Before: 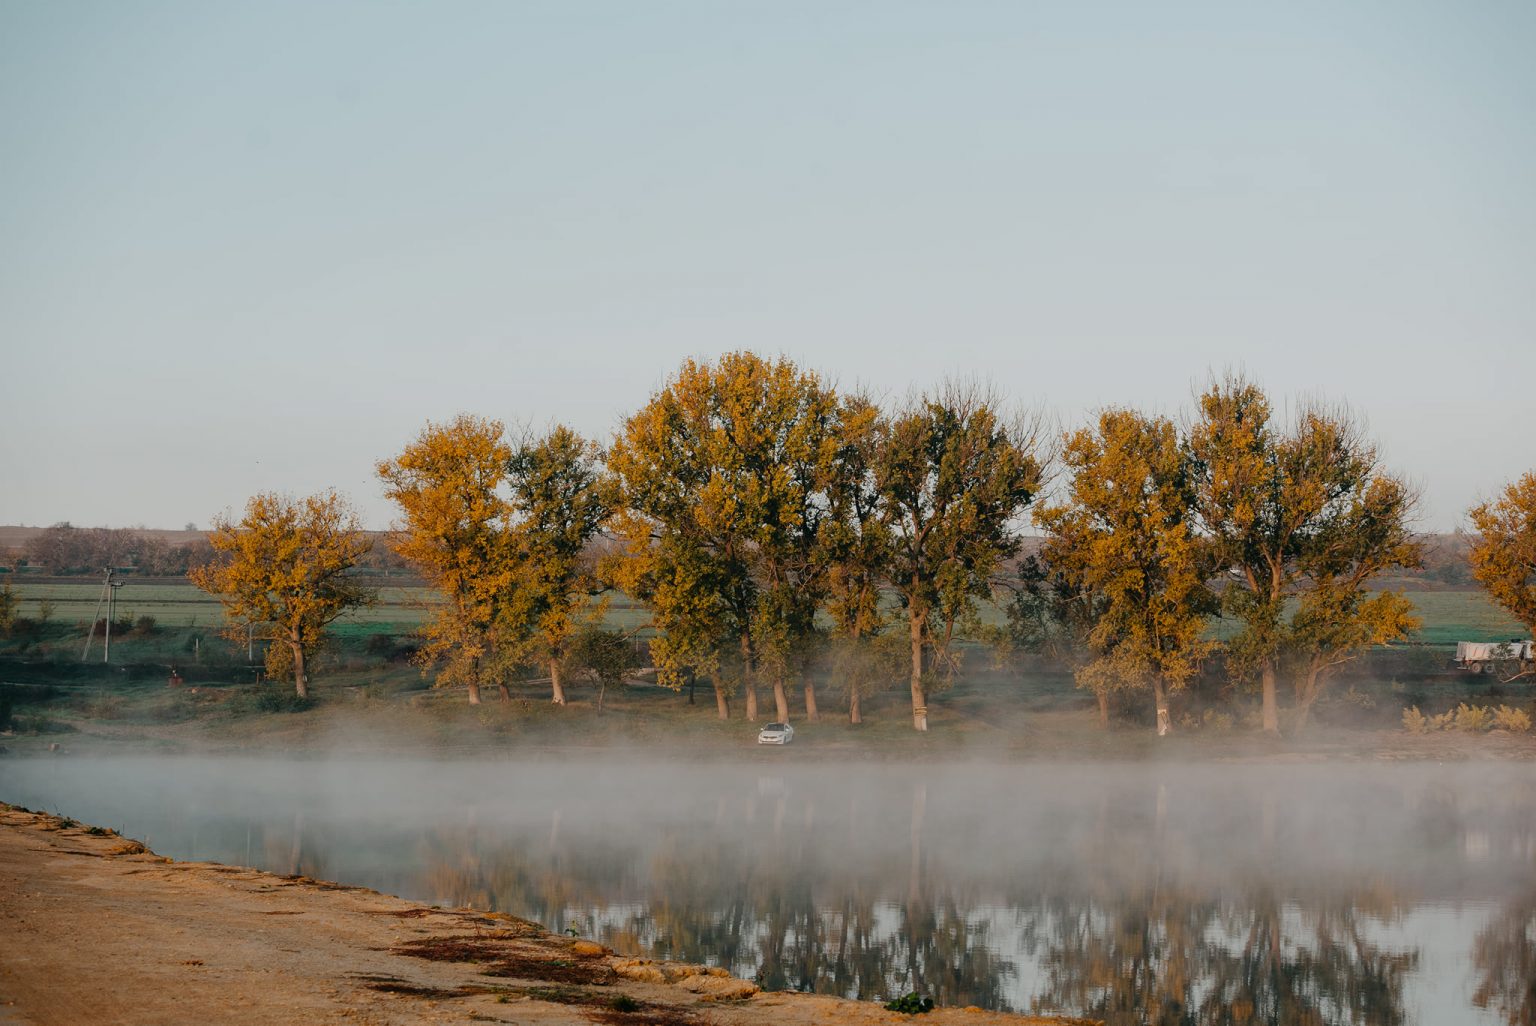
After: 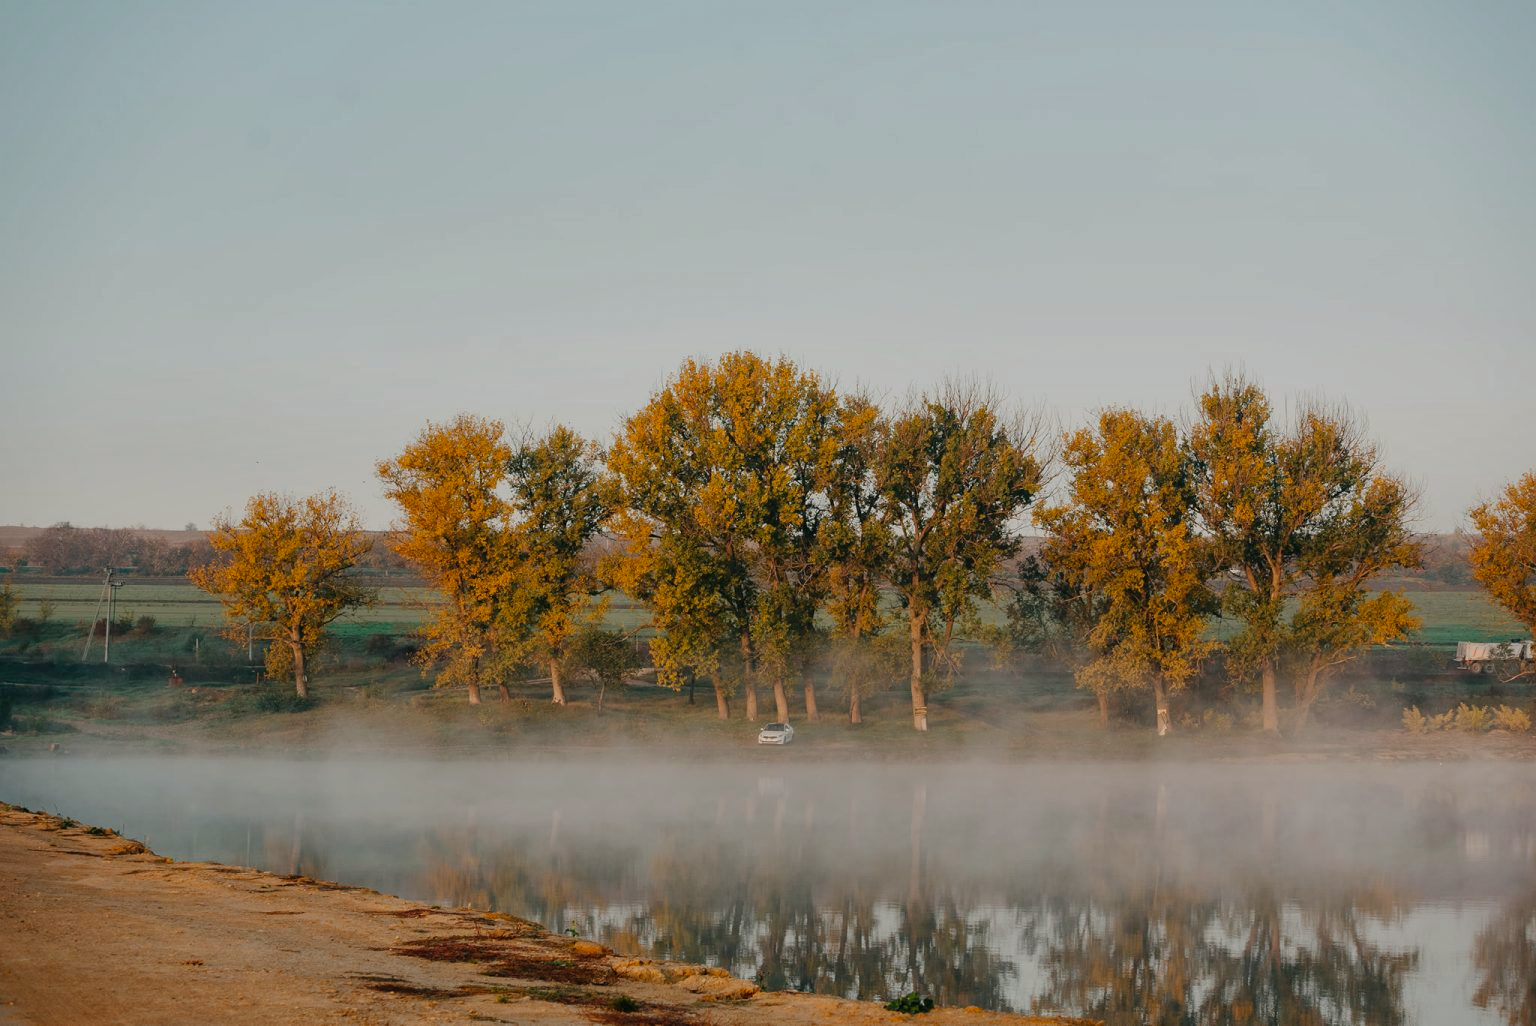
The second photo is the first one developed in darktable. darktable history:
shadows and highlights: on, module defaults
color correction: highlights a* 0.816, highlights b* 2.78, saturation 1.1
